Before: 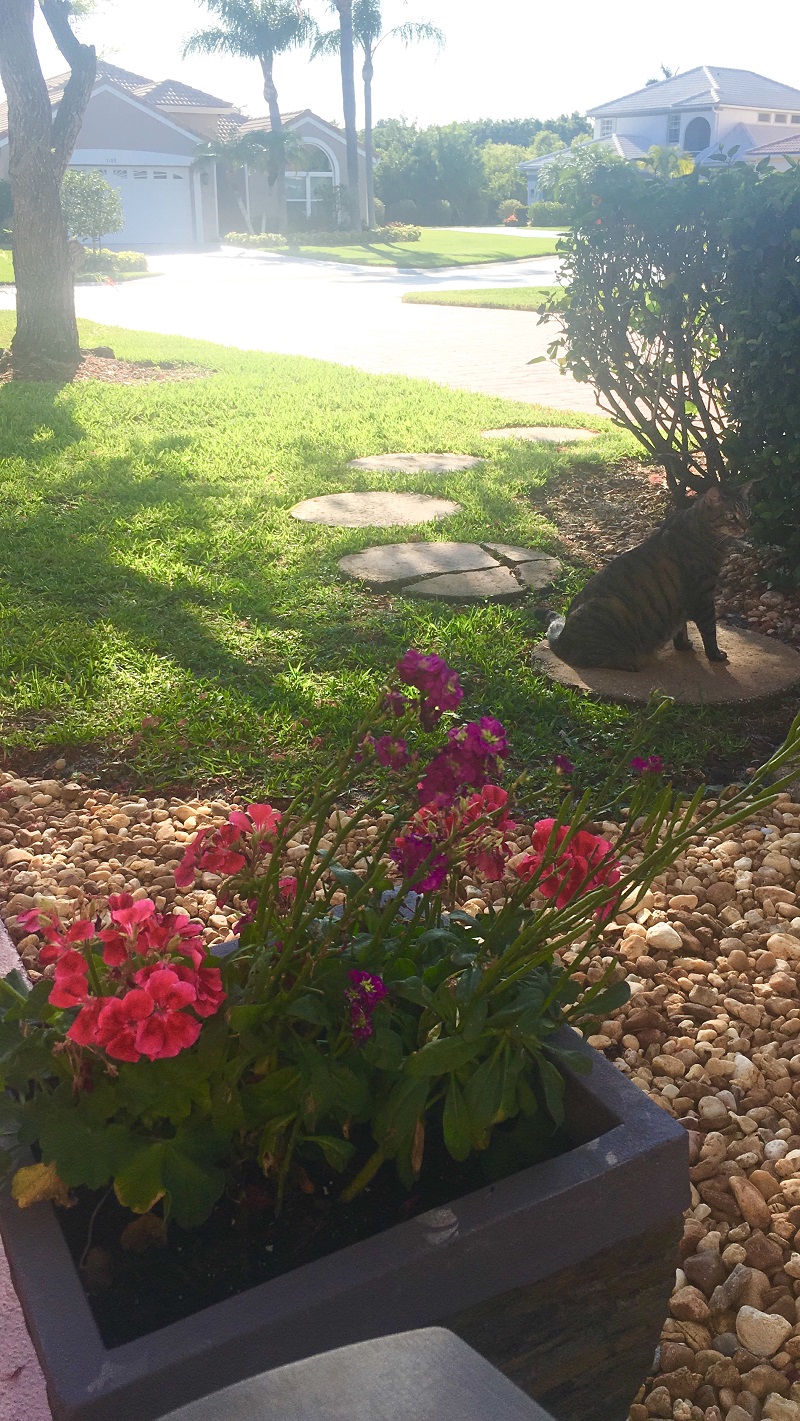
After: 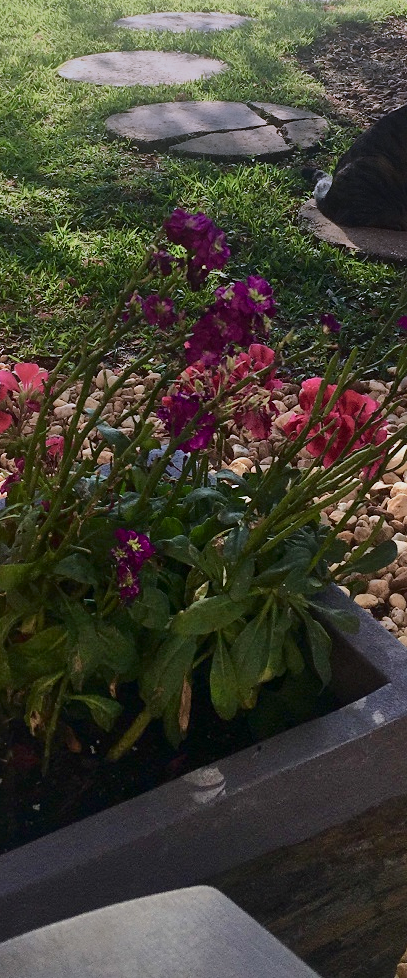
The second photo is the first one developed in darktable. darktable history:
crop and rotate: left 29.237%, top 31.152%, right 19.807%
graduated density: hue 238.83°, saturation 50%
fill light: exposure -2 EV, width 8.6
local contrast: mode bilateral grid, contrast 20, coarseness 50, detail 120%, midtone range 0.2
shadows and highlights: highlights color adjustment 0%, low approximation 0.01, soften with gaussian
